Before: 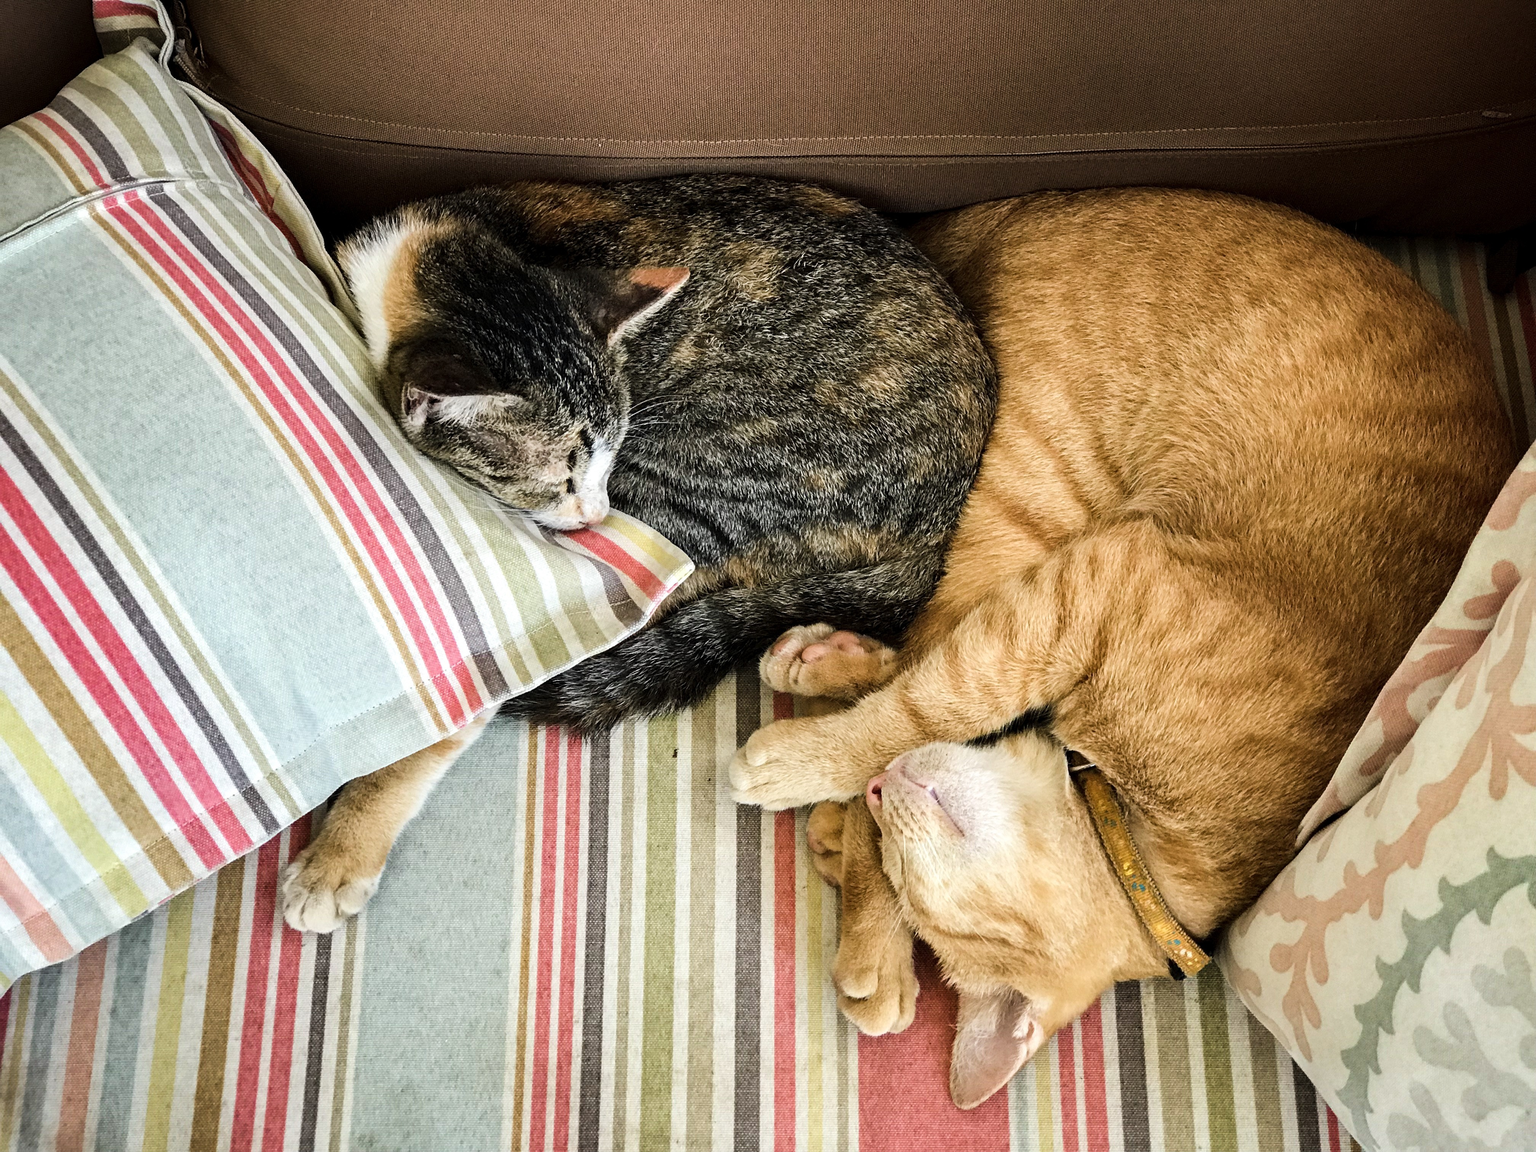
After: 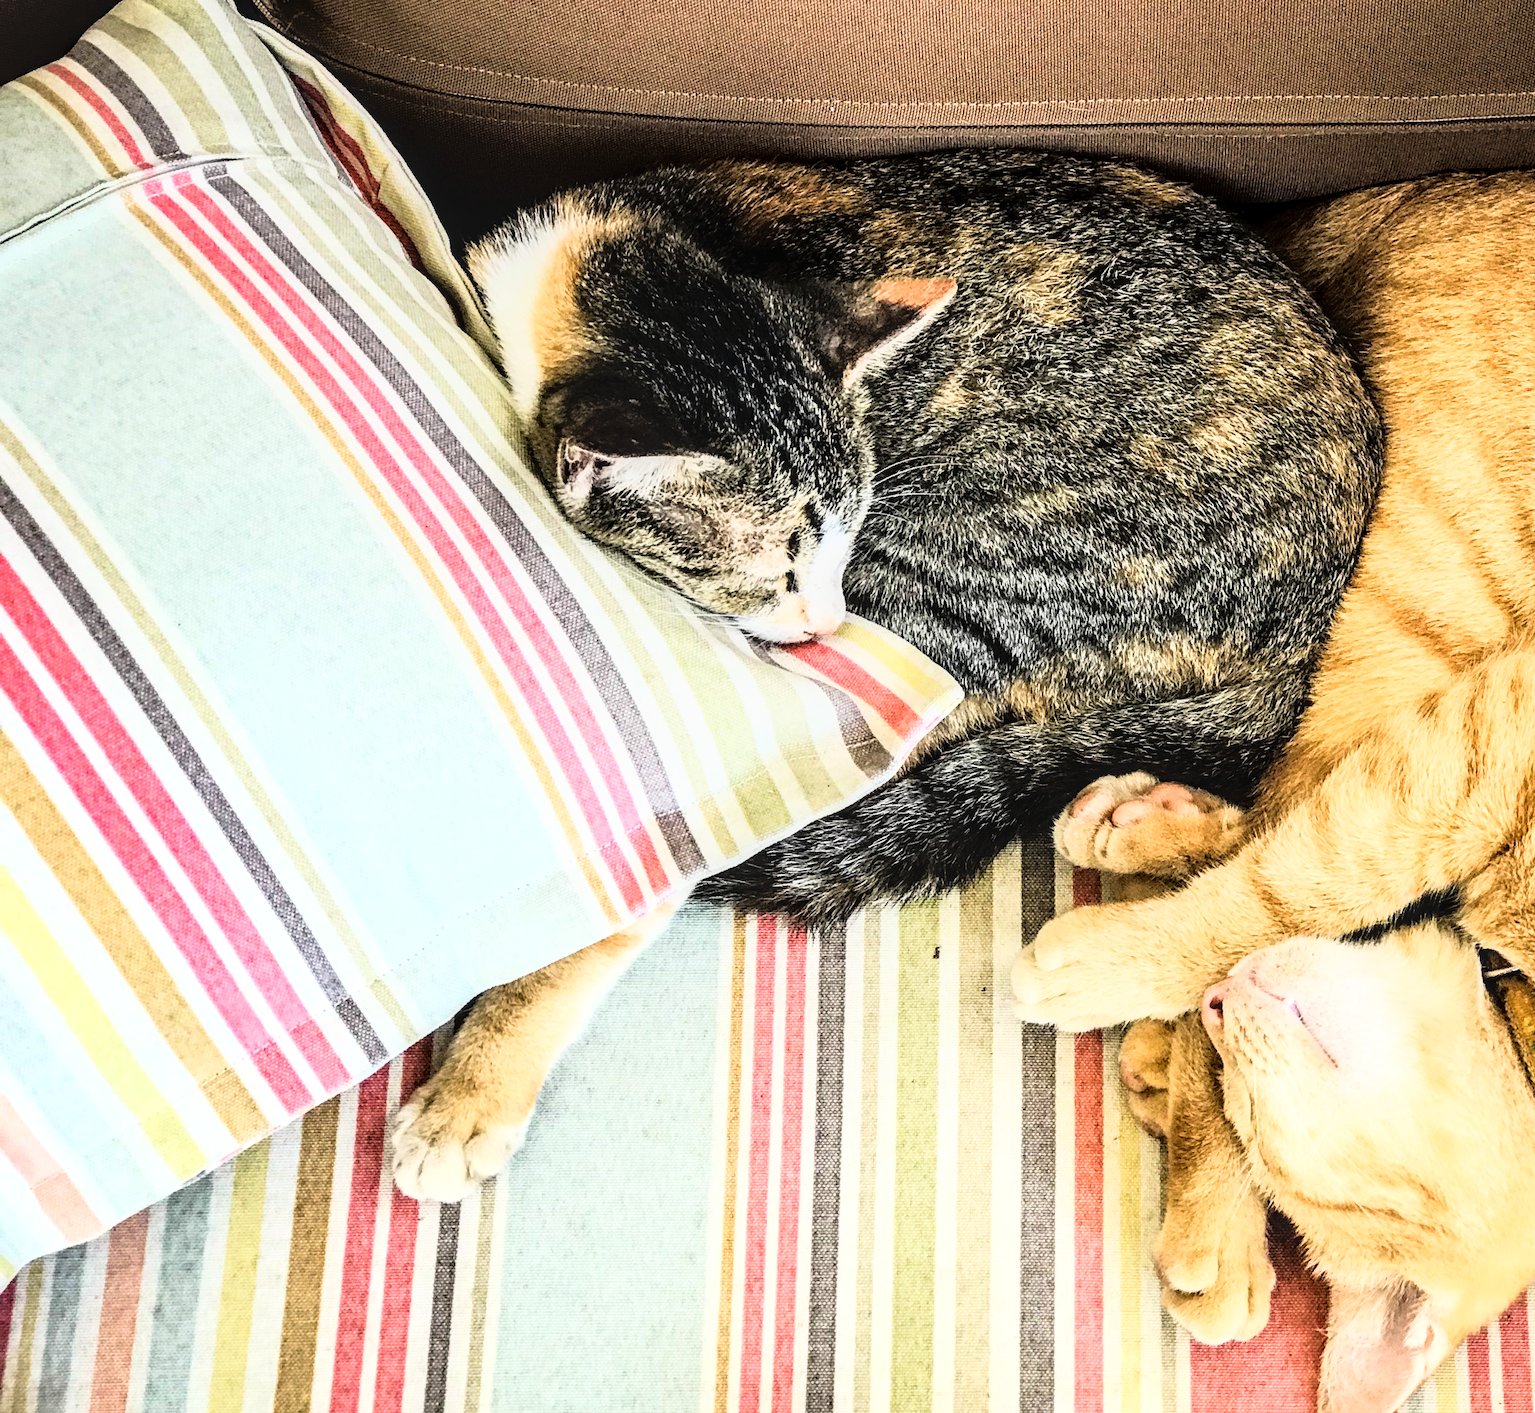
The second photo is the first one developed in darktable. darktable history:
base curve: curves: ch0 [(0, 0) (0.012, 0.01) (0.073, 0.168) (0.31, 0.711) (0.645, 0.957) (1, 1)]
local contrast: on, module defaults
crop: top 5.789%, right 27.894%, bottom 5.719%
